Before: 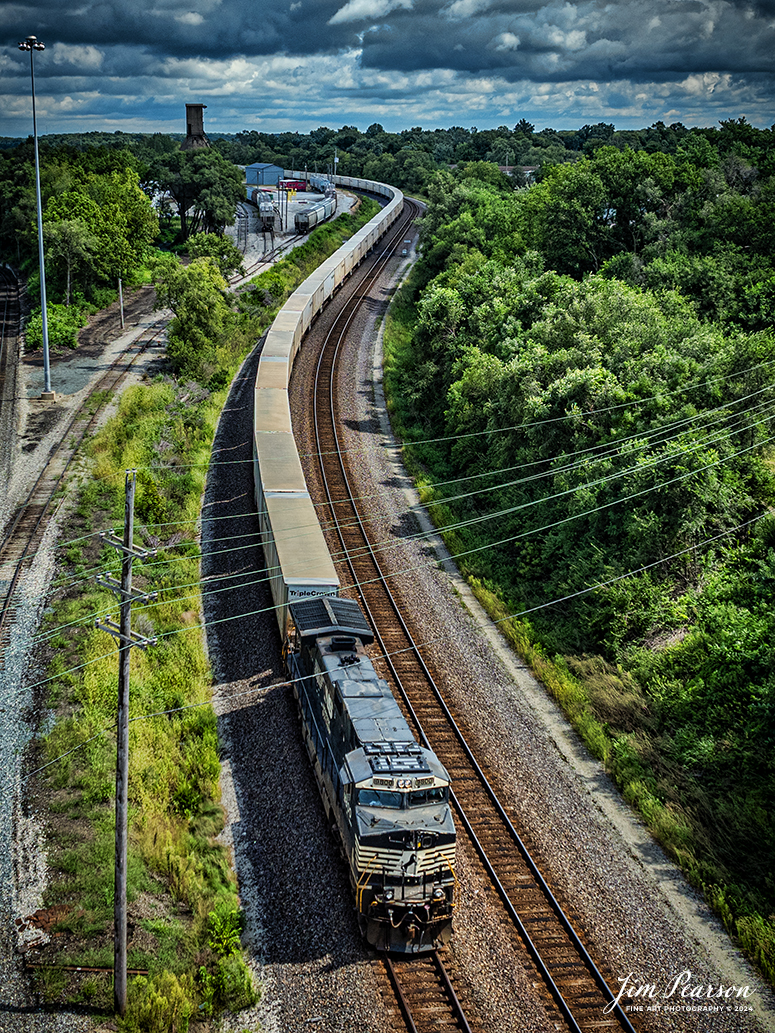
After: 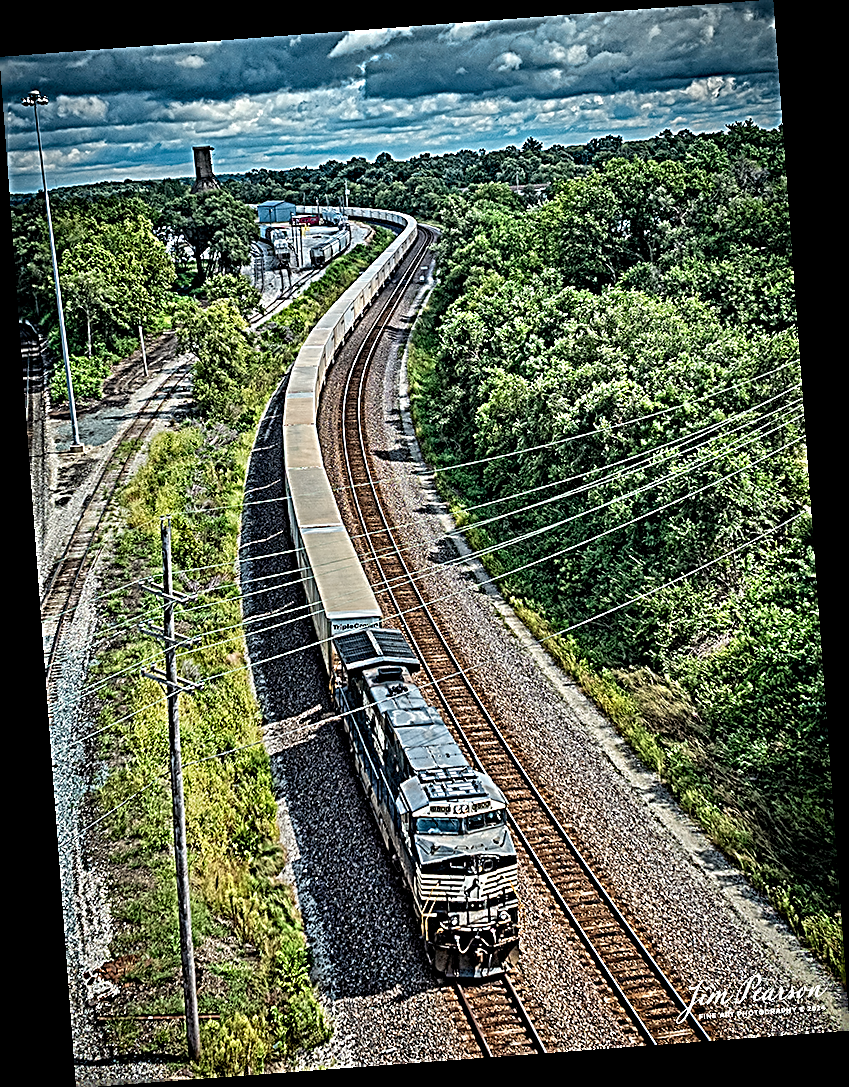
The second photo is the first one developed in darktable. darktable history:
local contrast: highlights 100%, shadows 100%, detail 120%, midtone range 0.2
sharpen: radius 3.158, amount 1.731
rotate and perspective: rotation -4.25°, automatic cropping off
